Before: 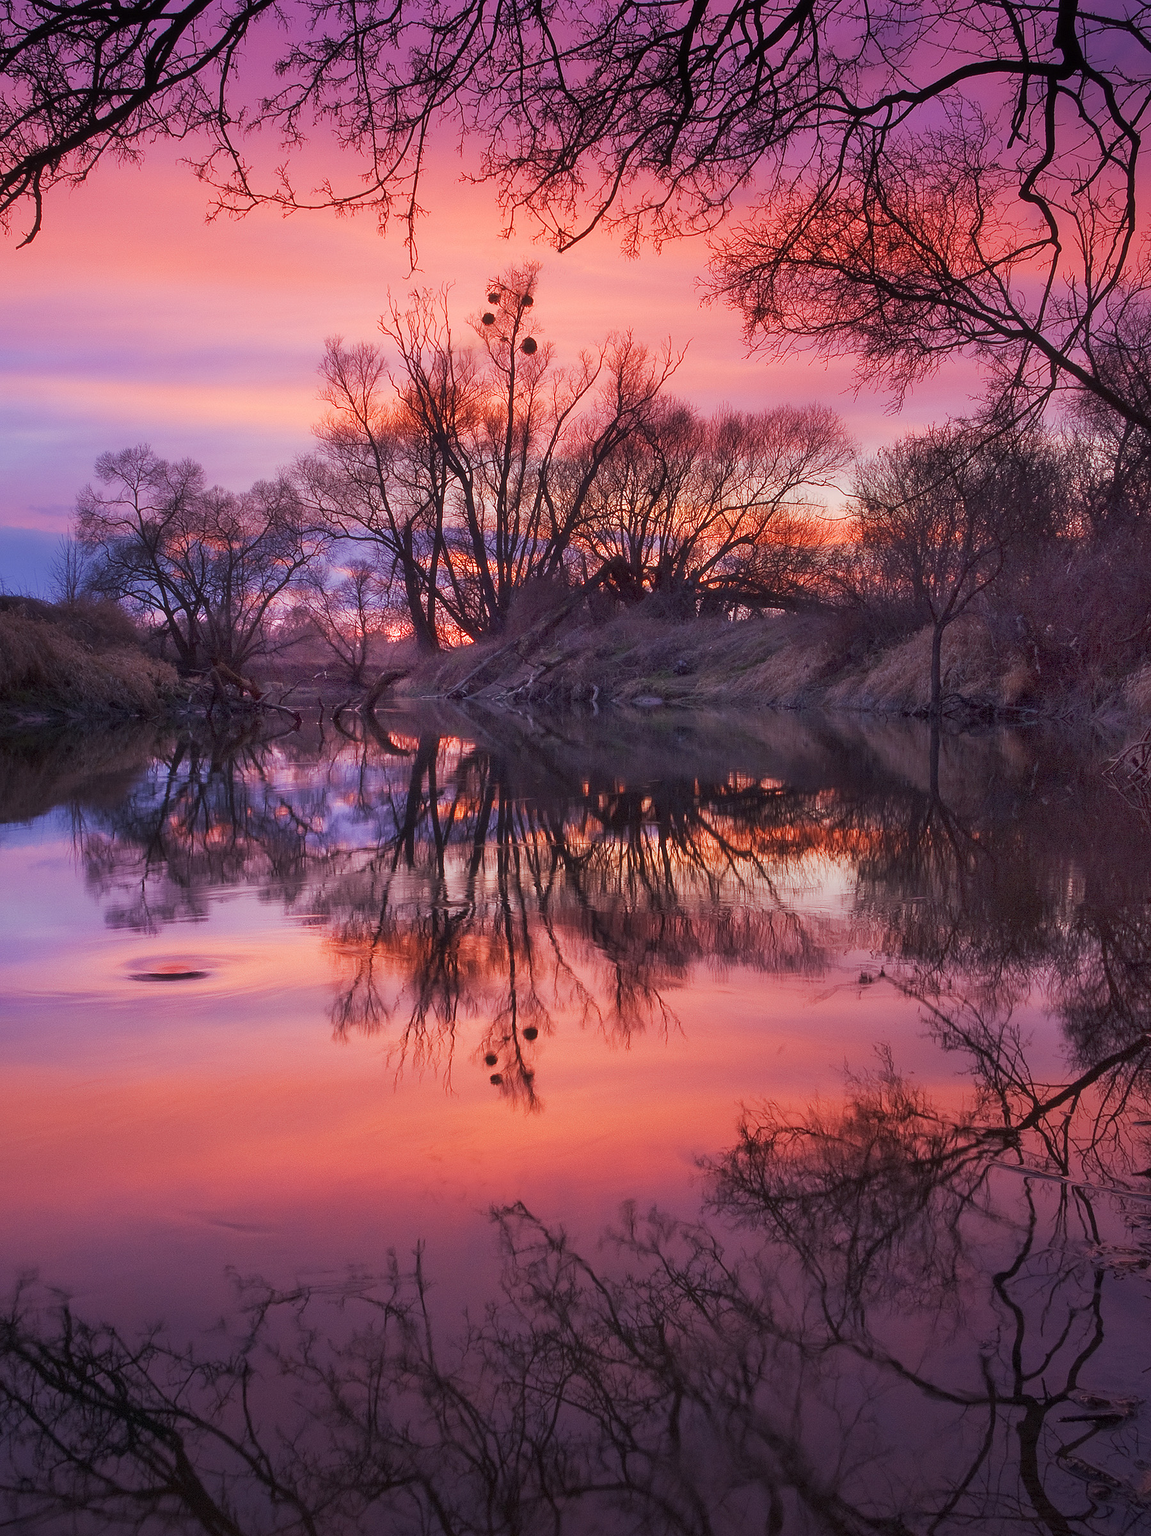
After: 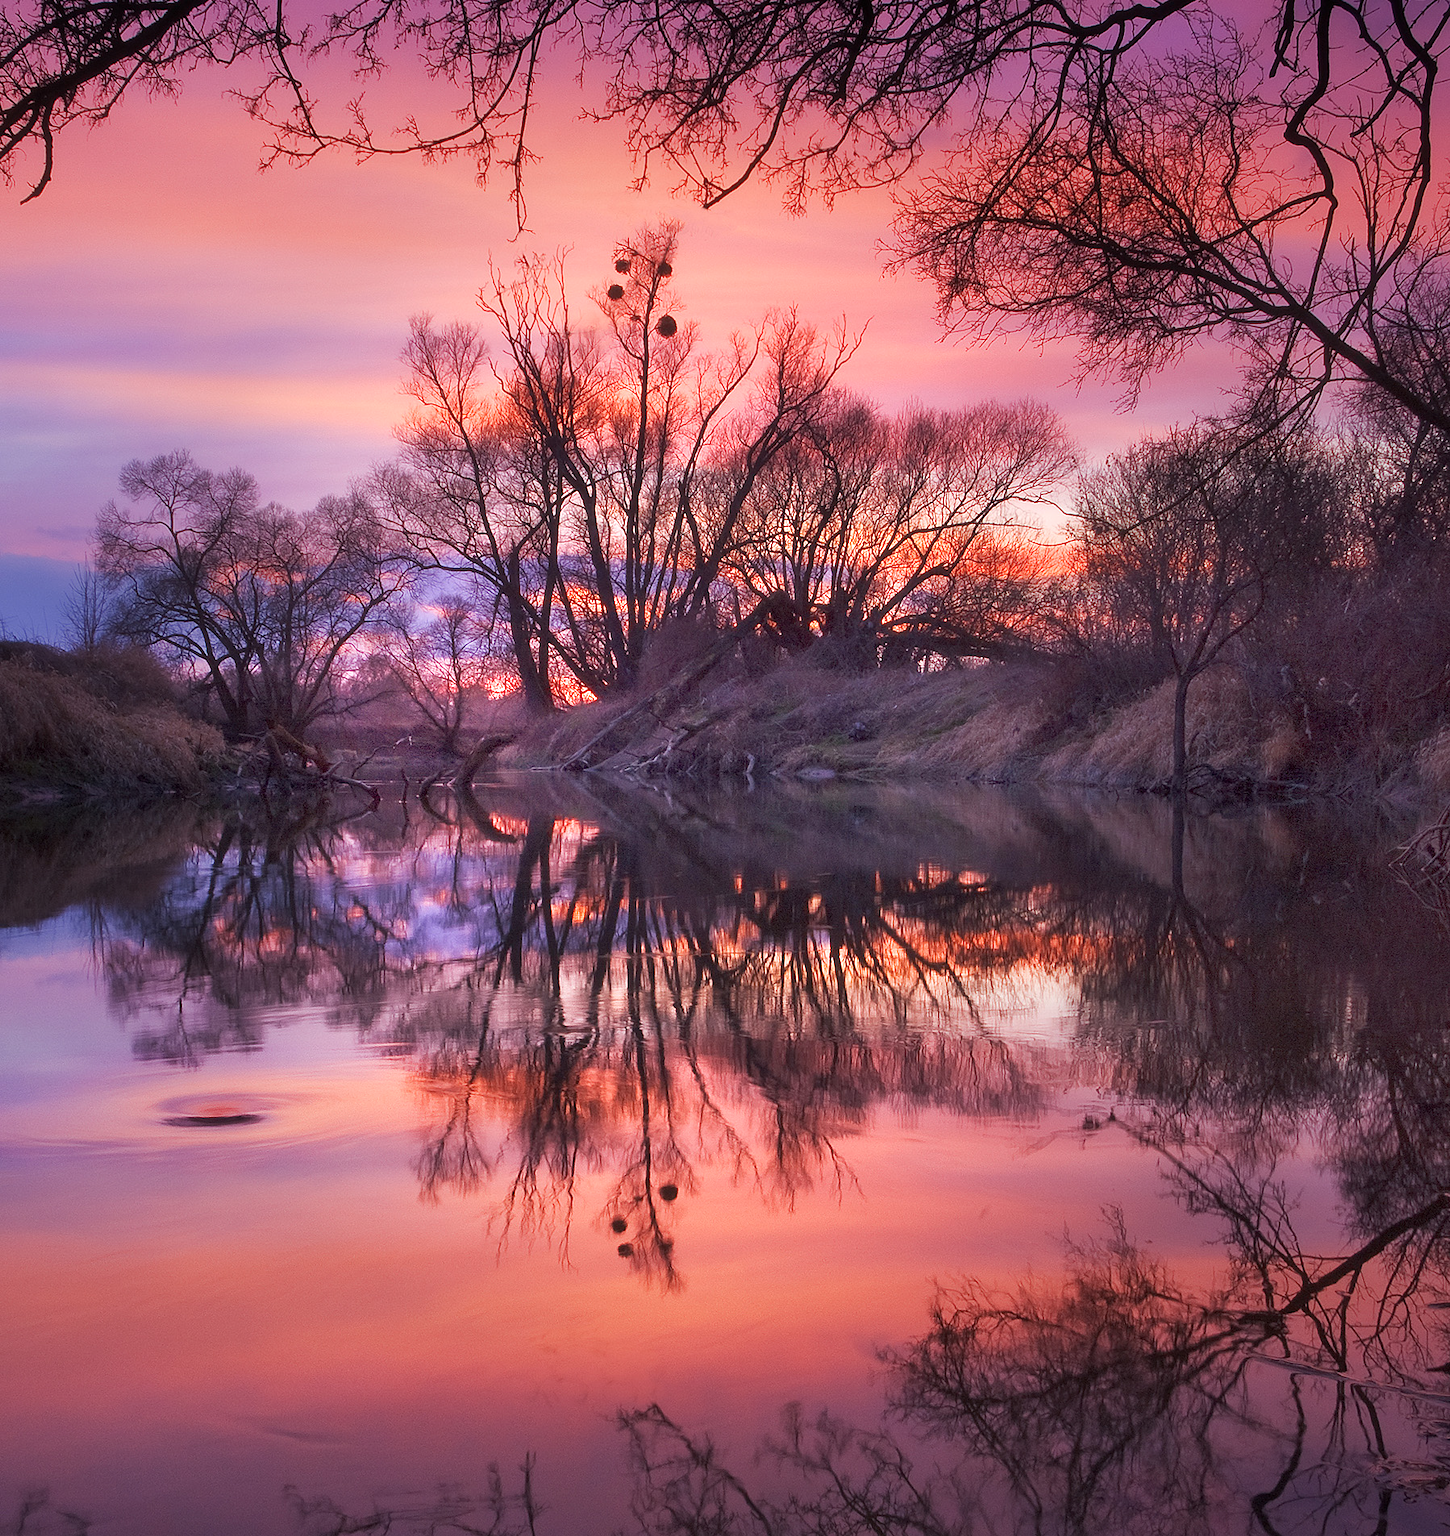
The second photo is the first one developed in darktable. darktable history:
vignetting: fall-off start 39.37%, fall-off radius 41.14%, brightness -0.316, saturation -0.056
exposure: black level correction 0.001, exposure 0.499 EV, compensate highlight preservation false
crop and rotate: top 5.667%, bottom 14.92%
